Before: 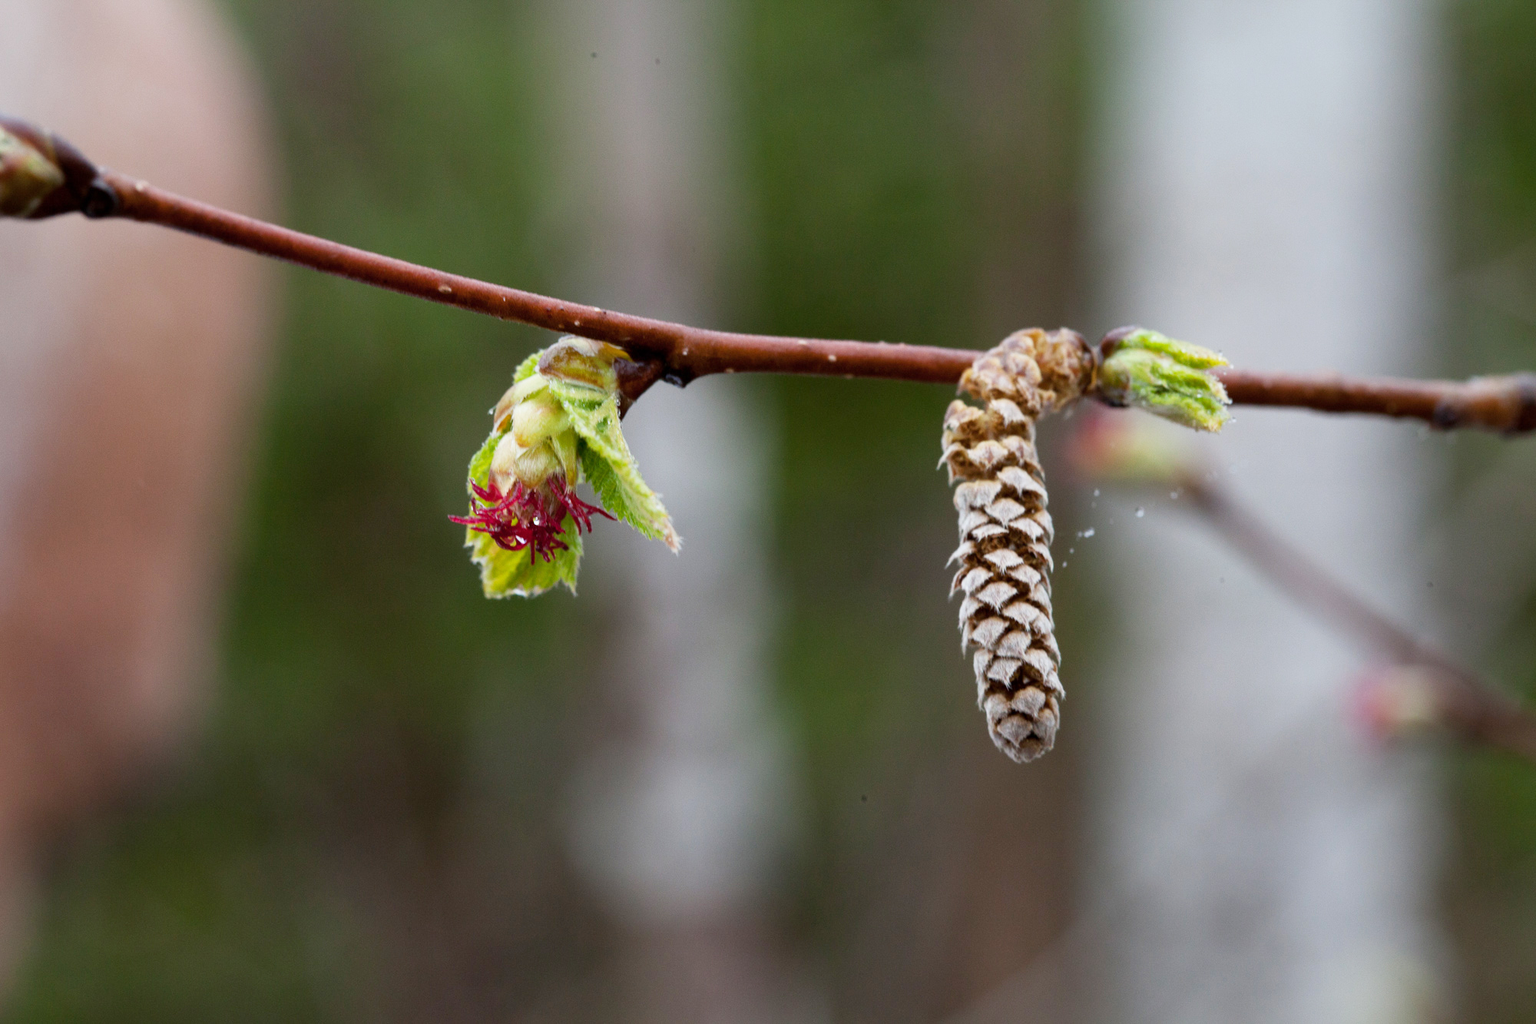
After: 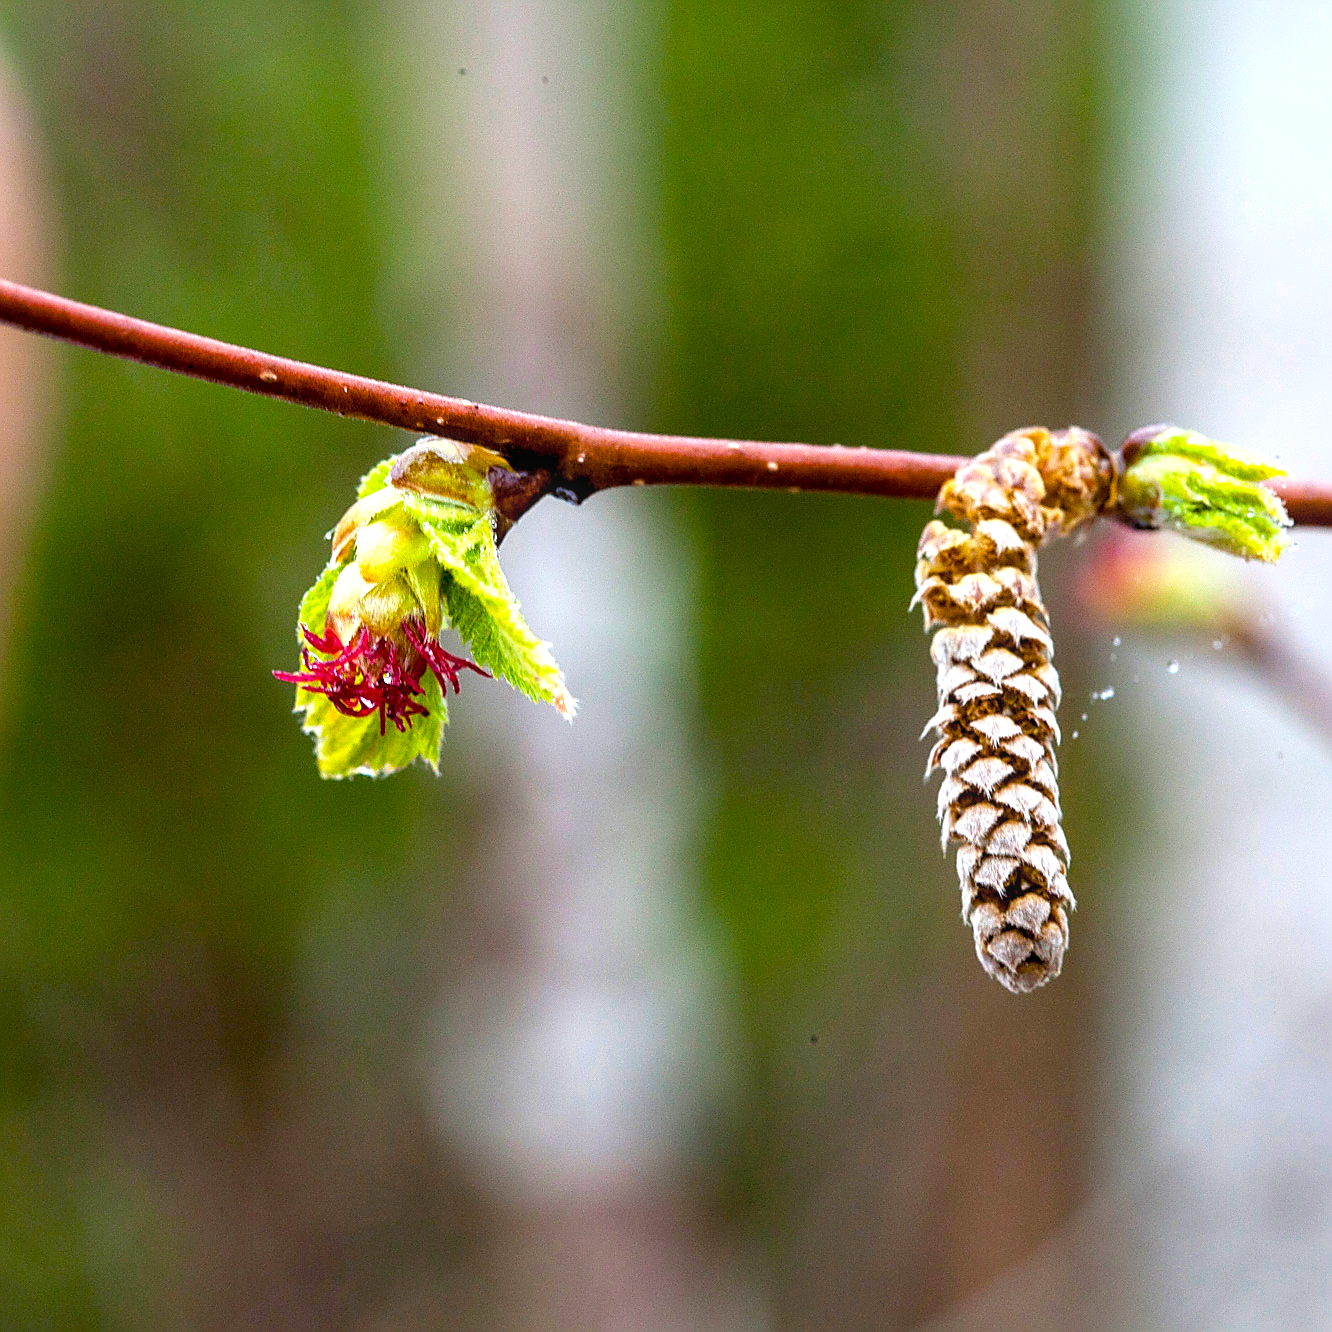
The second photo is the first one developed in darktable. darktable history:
color balance rgb: global offset › luminance -0.304%, global offset › hue 259.81°, perceptual saturation grading › global saturation 14.719%, global vibrance 50.237%
local contrast: on, module defaults
crop and rotate: left 15.581%, right 17.802%
exposure: black level correction 0, exposure 0.691 EV, compensate highlight preservation false
shadows and highlights: radius 91.23, shadows -14.35, white point adjustment 0.259, highlights 33.02, compress 48.65%, soften with gaussian
sharpen: radius 1.366, amount 1.26, threshold 0.605
